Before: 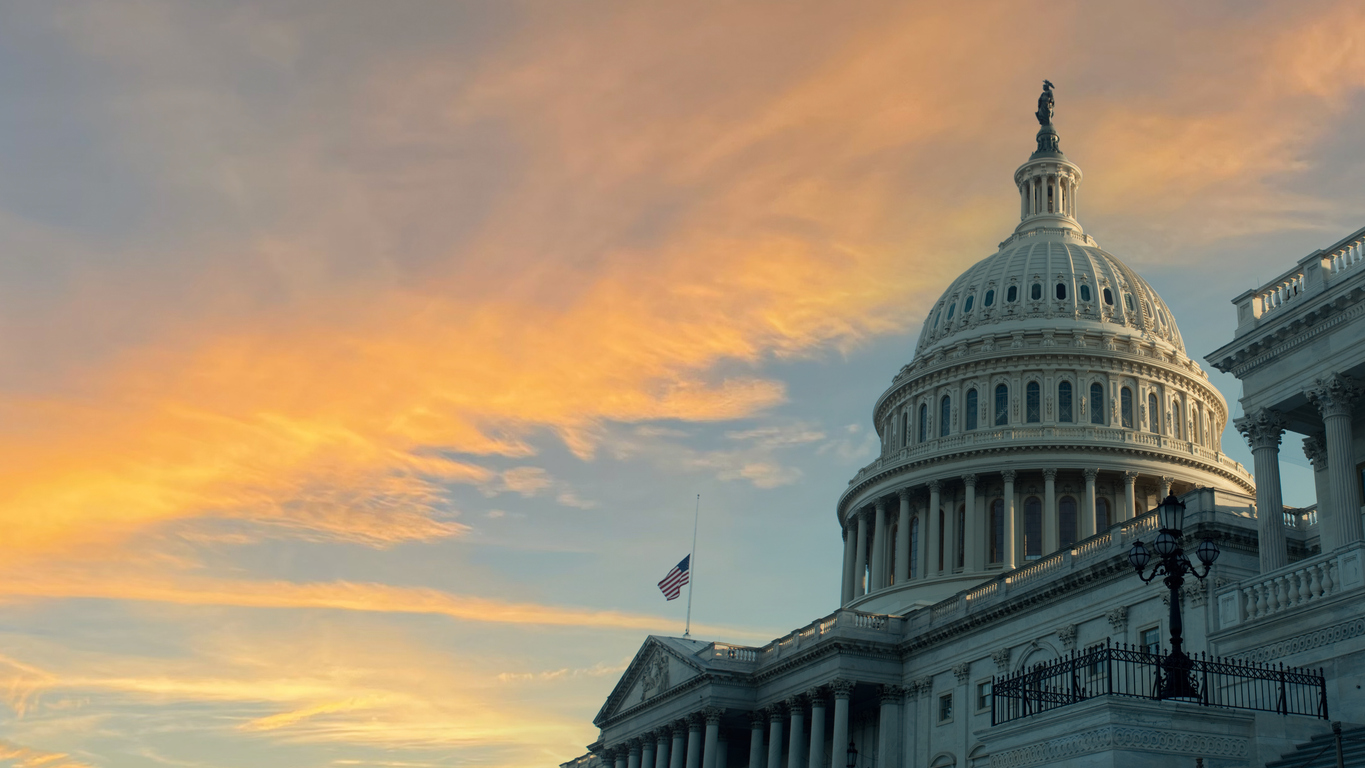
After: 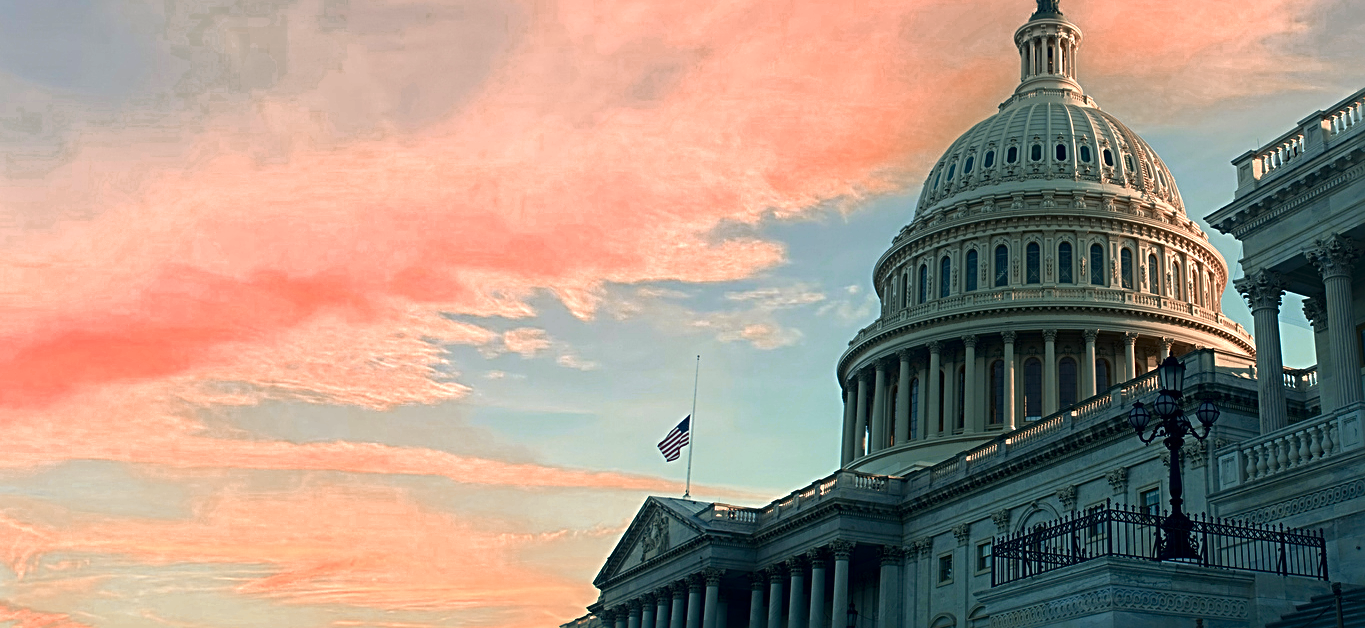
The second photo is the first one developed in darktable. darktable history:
contrast brightness saturation: brightness -0.215, saturation 0.085
crop and rotate: top 18.203%
color zones: curves: ch0 [(0.006, 0.385) (0.143, 0.563) (0.243, 0.321) (0.352, 0.464) (0.516, 0.456) (0.625, 0.5) (0.75, 0.5) (0.875, 0.5)]; ch1 [(0, 0.5) (0.134, 0.504) (0.246, 0.463) (0.421, 0.515) (0.5, 0.56) (0.625, 0.5) (0.75, 0.5) (0.875, 0.5)]; ch2 [(0, 0.5) (0.131, 0.426) (0.307, 0.289) (0.38, 0.188) (0.513, 0.216) (0.625, 0.548) (0.75, 0.468) (0.838, 0.396) (0.971, 0.311)]
sharpen: radius 2.804, amount 0.705
exposure: black level correction 0, exposure 0.89 EV, compensate highlight preservation false
